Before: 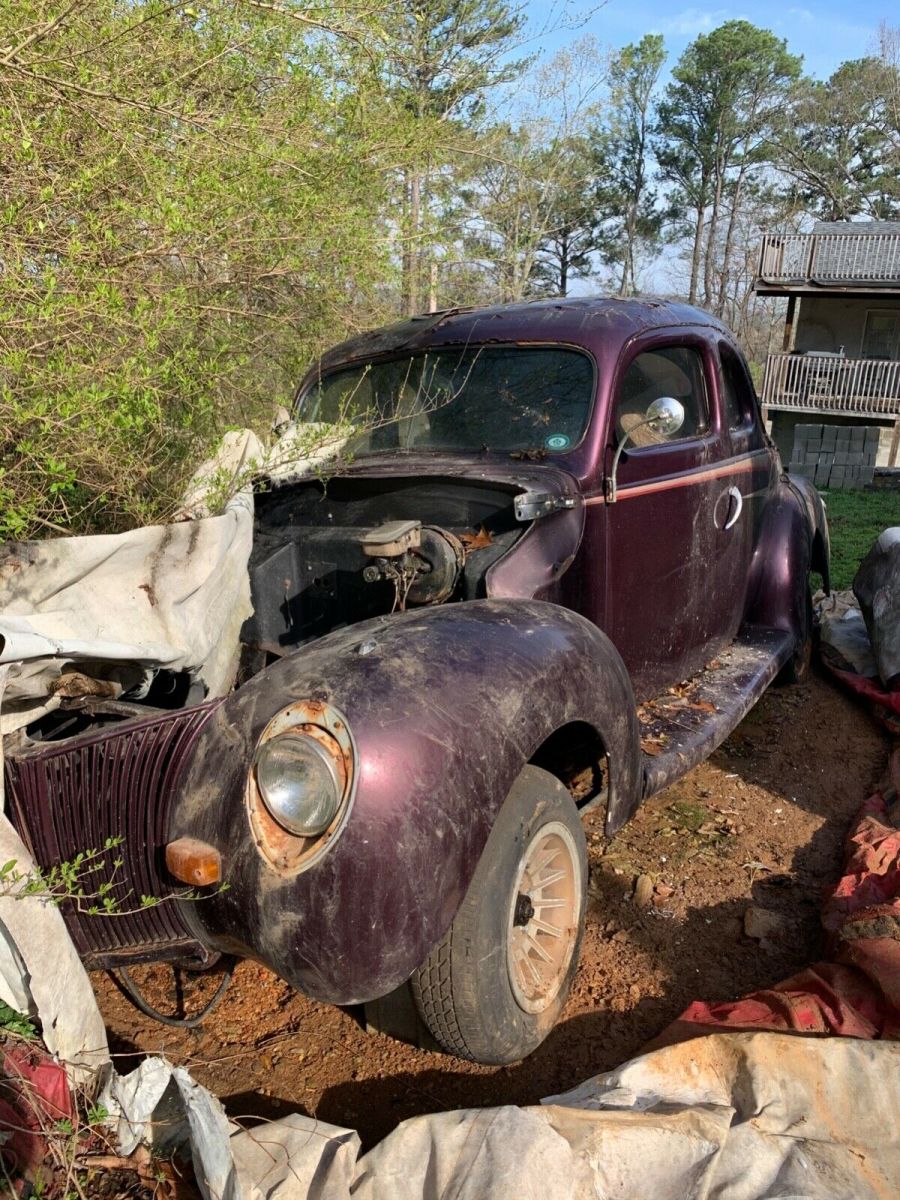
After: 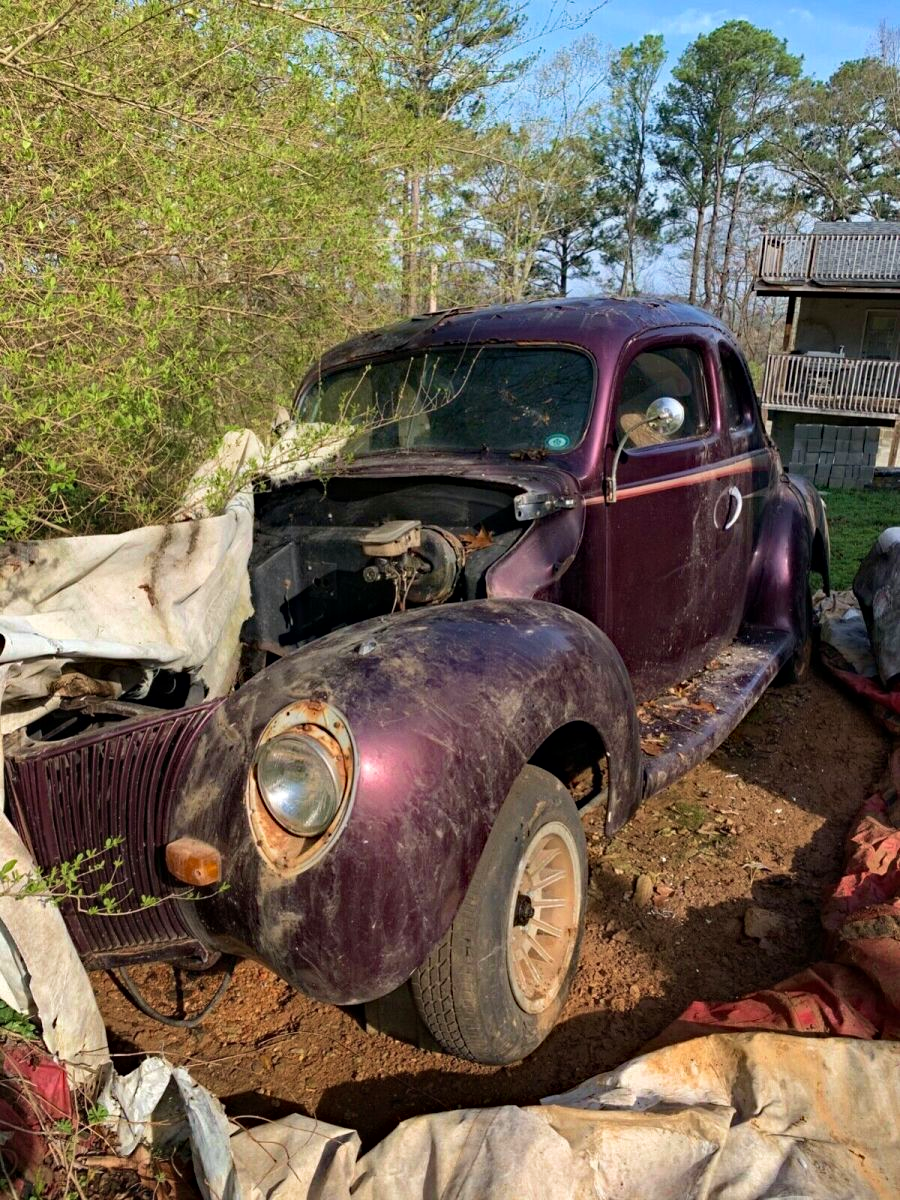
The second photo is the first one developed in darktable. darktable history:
velvia: on, module defaults
haze removal: strength 0.299, distance 0.256, compatibility mode true, adaptive false
contrast brightness saturation: saturation -0.03
